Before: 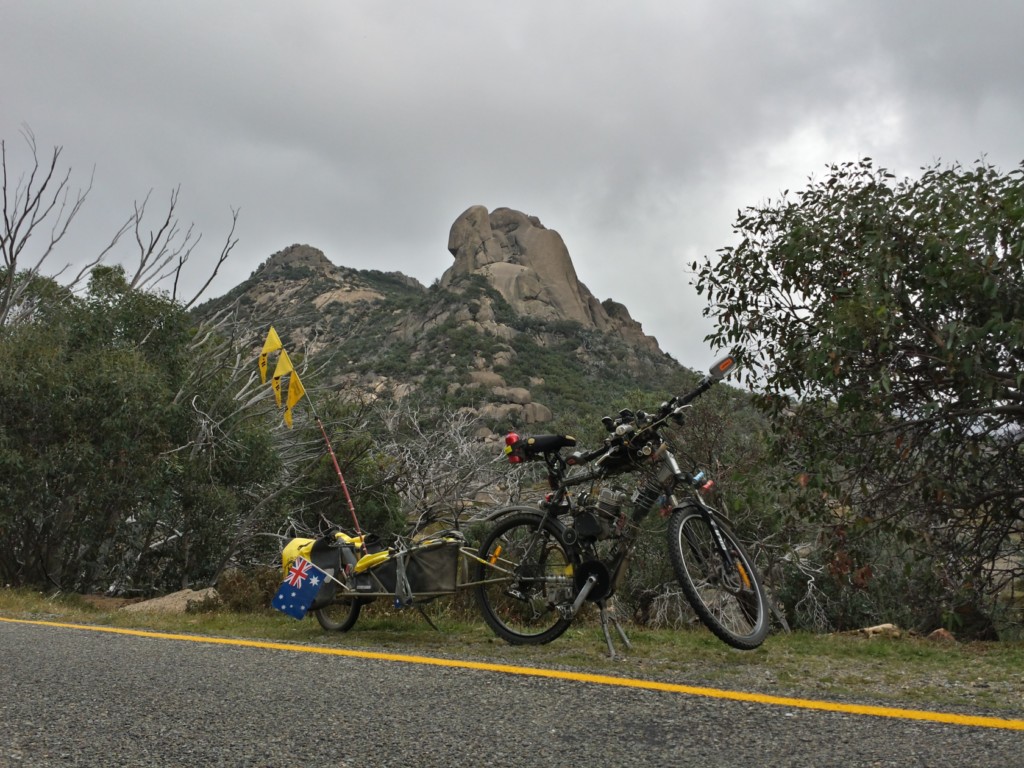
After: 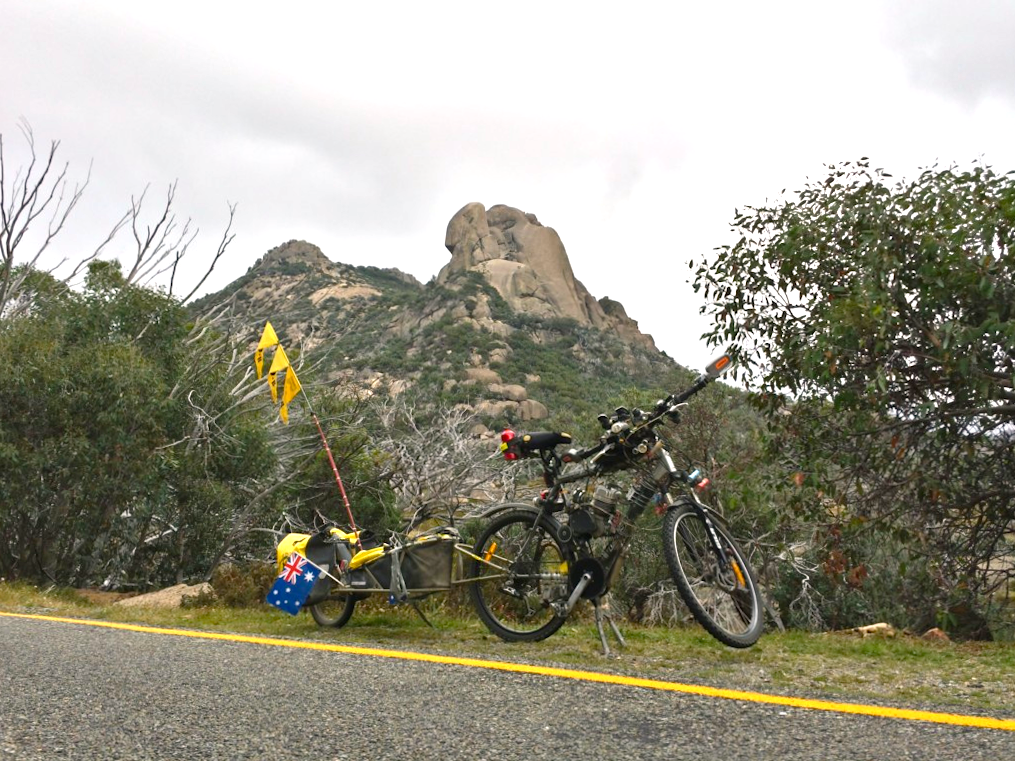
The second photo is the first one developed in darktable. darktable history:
exposure: black level correction 0, exposure 0.954 EV, compensate exposure bias true, compensate highlight preservation false
color balance rgb: highlights gain › luminance 6.658%, highlights gain › chroma 0.987%, highlights gain › hue 48.06°, perceptual saturation grading › global saturation 15.553%, perceptual saturation grading › highlights -19.354%, perceptual saturation grading › shadows 19.495%, global vibrance 20%
crop and rotate: angle -0.372°
